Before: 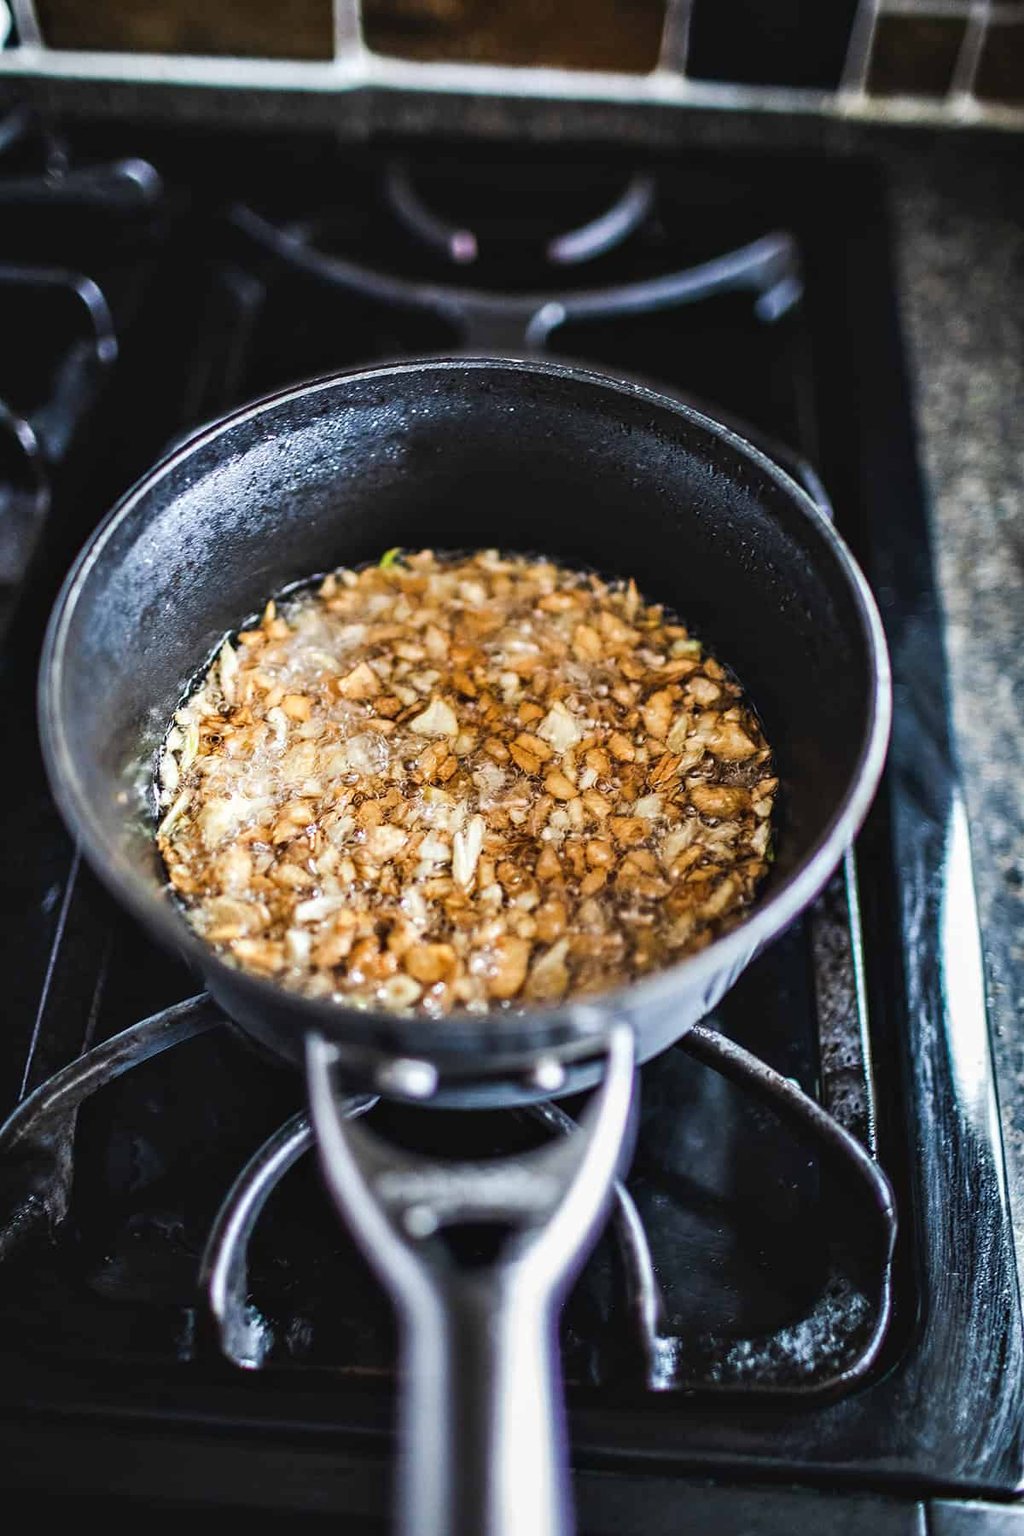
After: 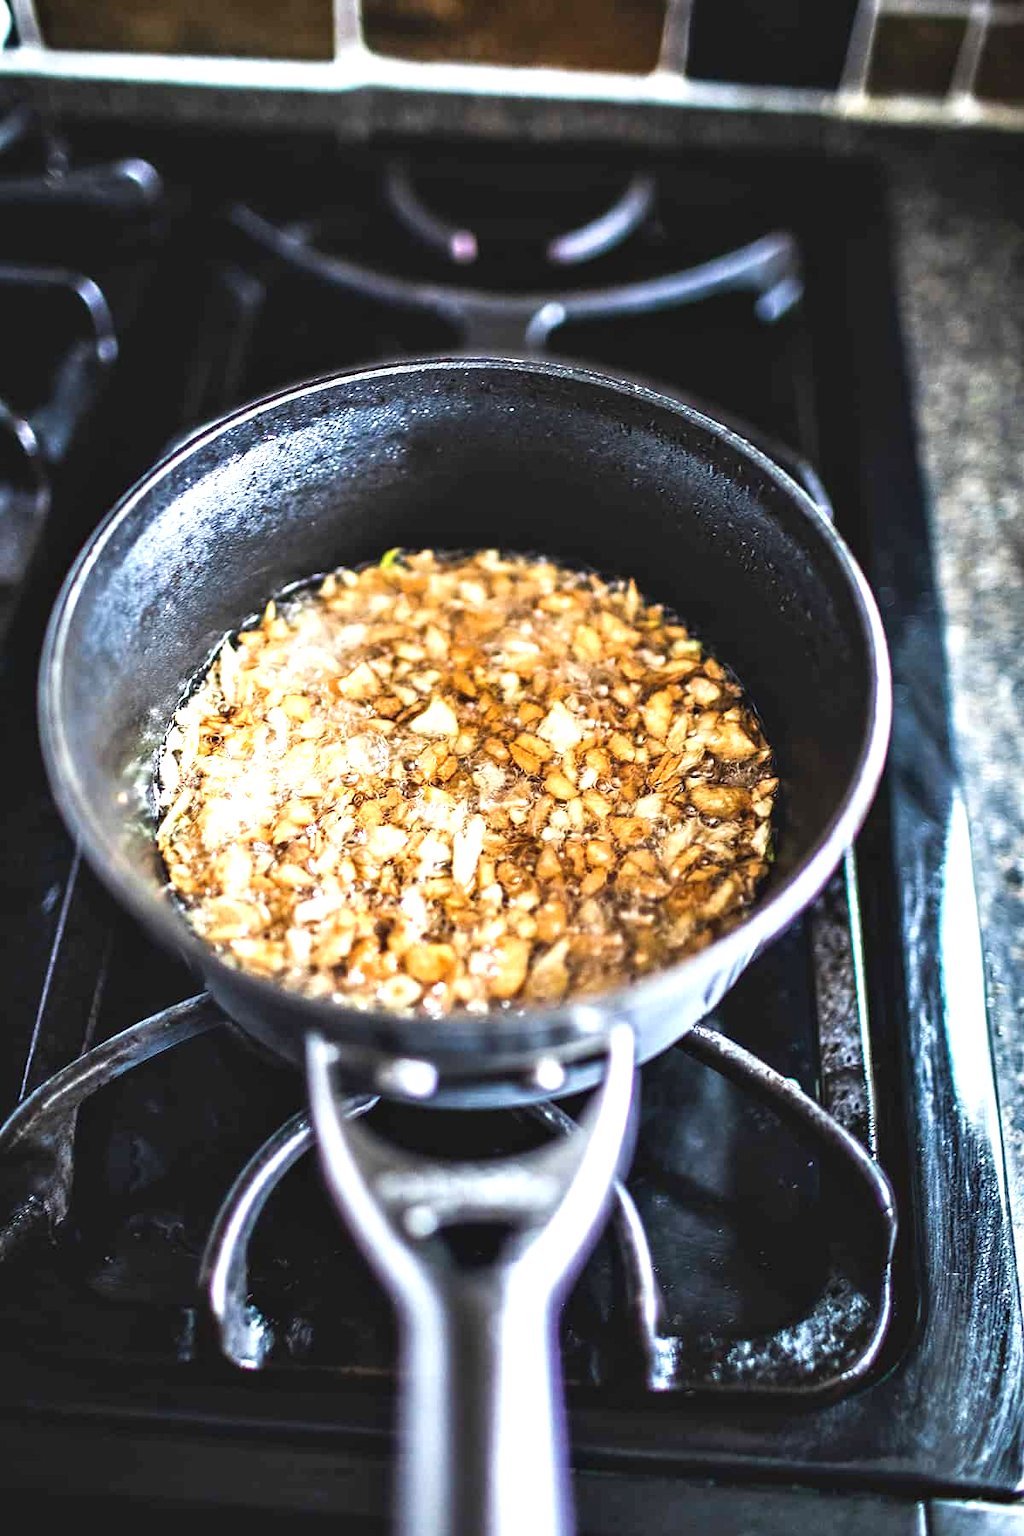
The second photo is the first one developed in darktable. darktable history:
exposure: black level correction 0, exposure 0.896 EV, compensate exposure bias true, compensate highlight preservation false
